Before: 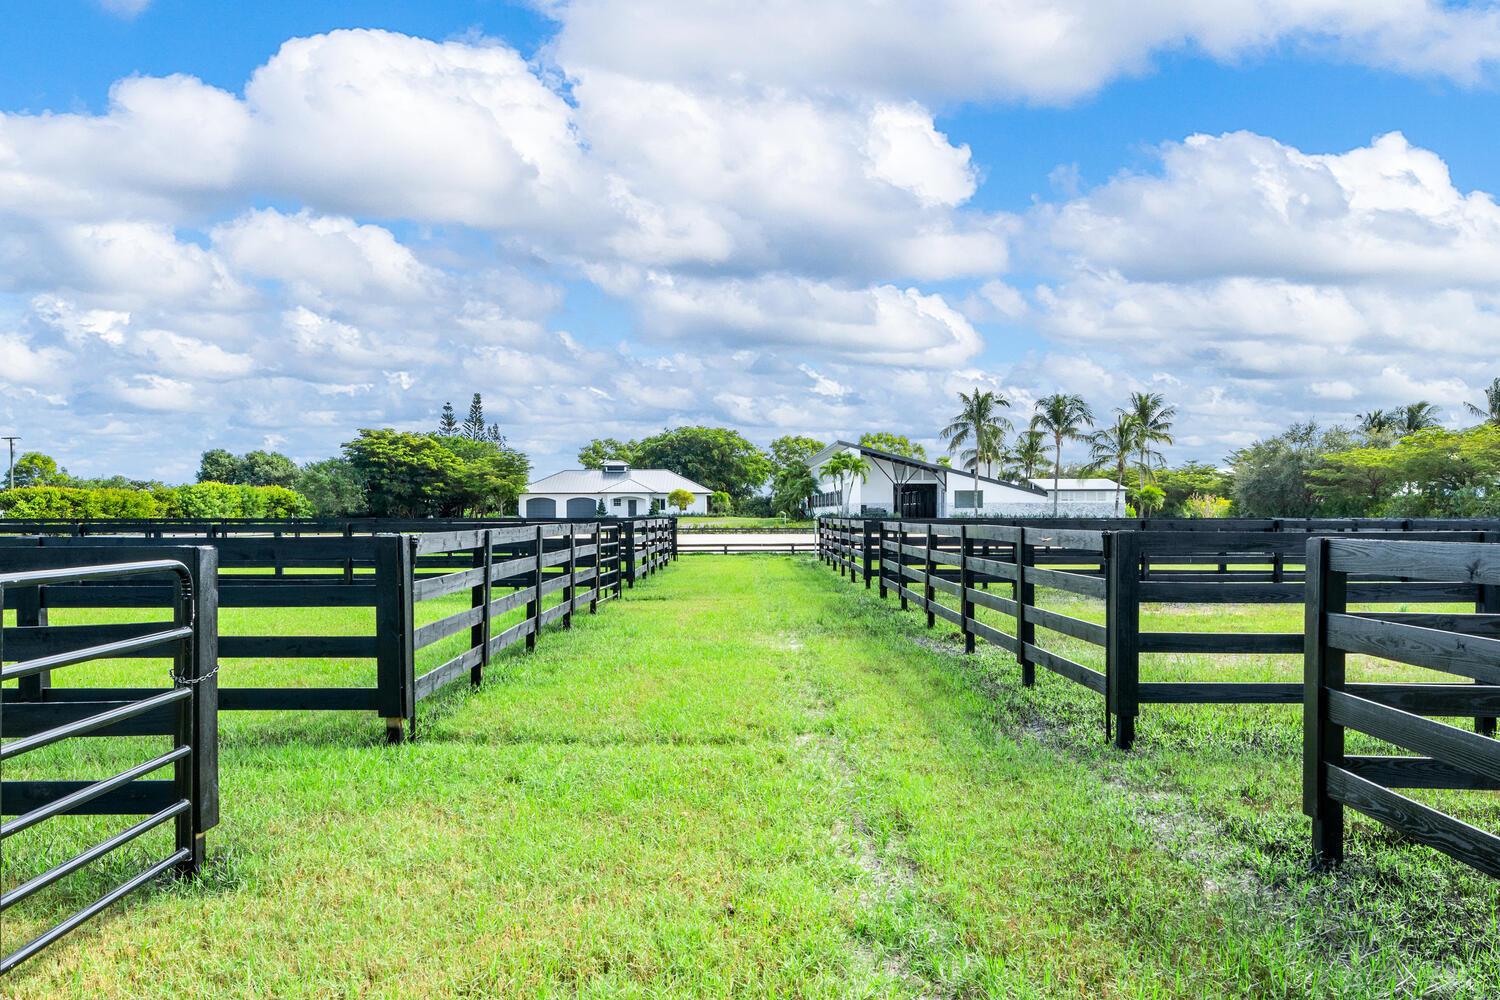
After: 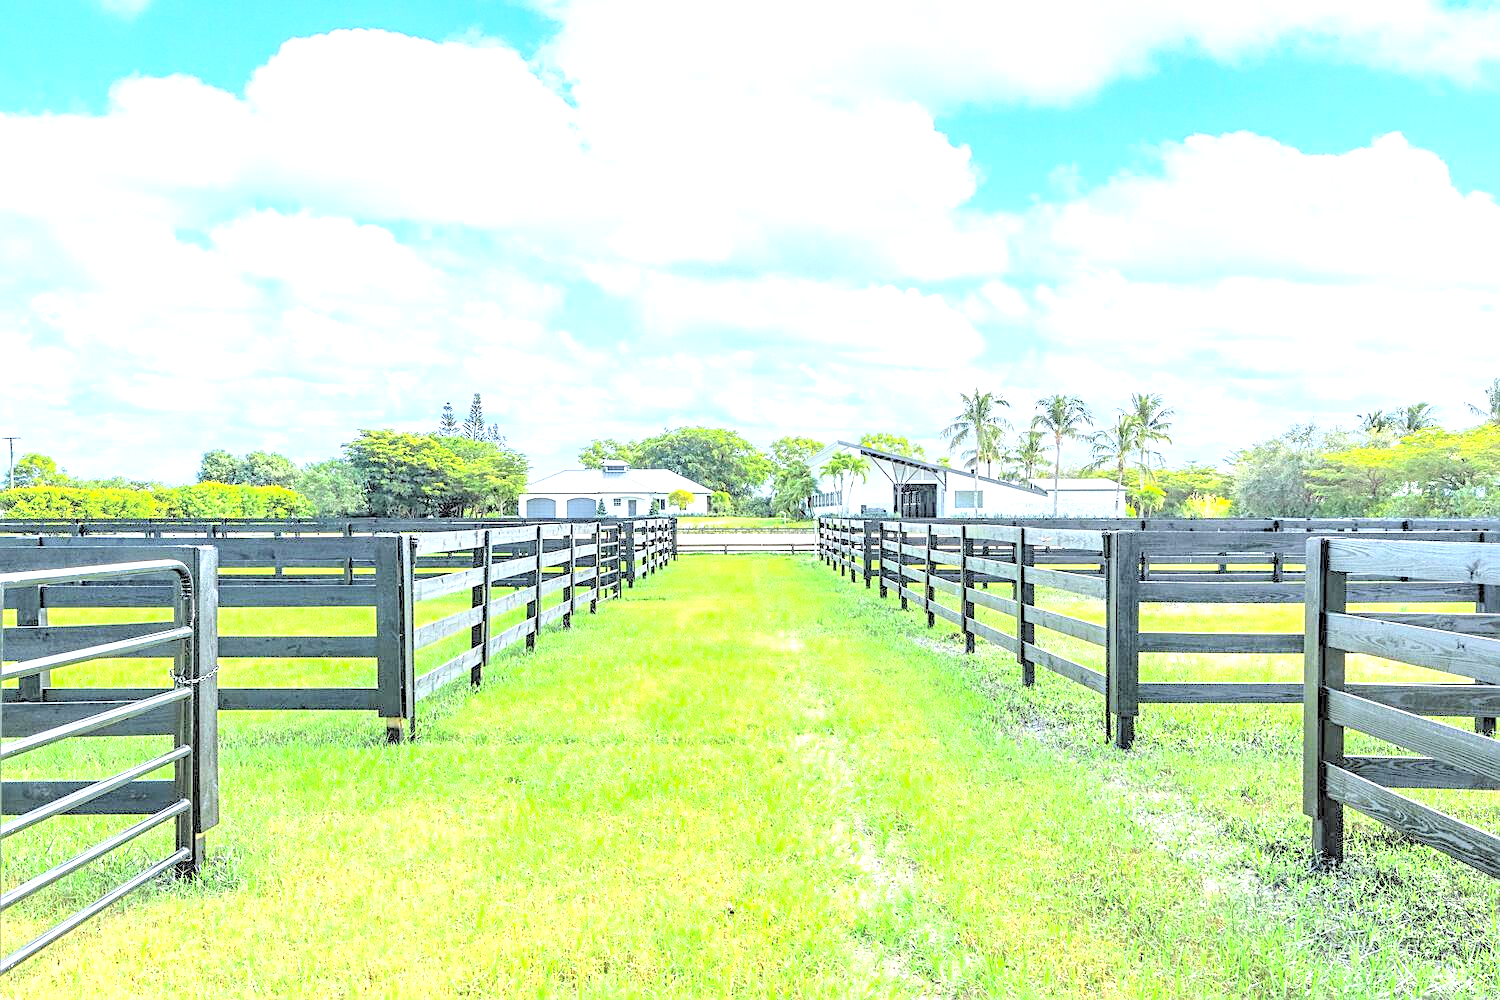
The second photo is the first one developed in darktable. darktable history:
sharpen: on, module defaults
exposure: black level correction 0, exposure 1.2 EV, compensate exposure bias true, compensate highlight preservation false
local contrast: detail 135%, midtone range 0.749
contrast brightness saturation: brightness 0.988
